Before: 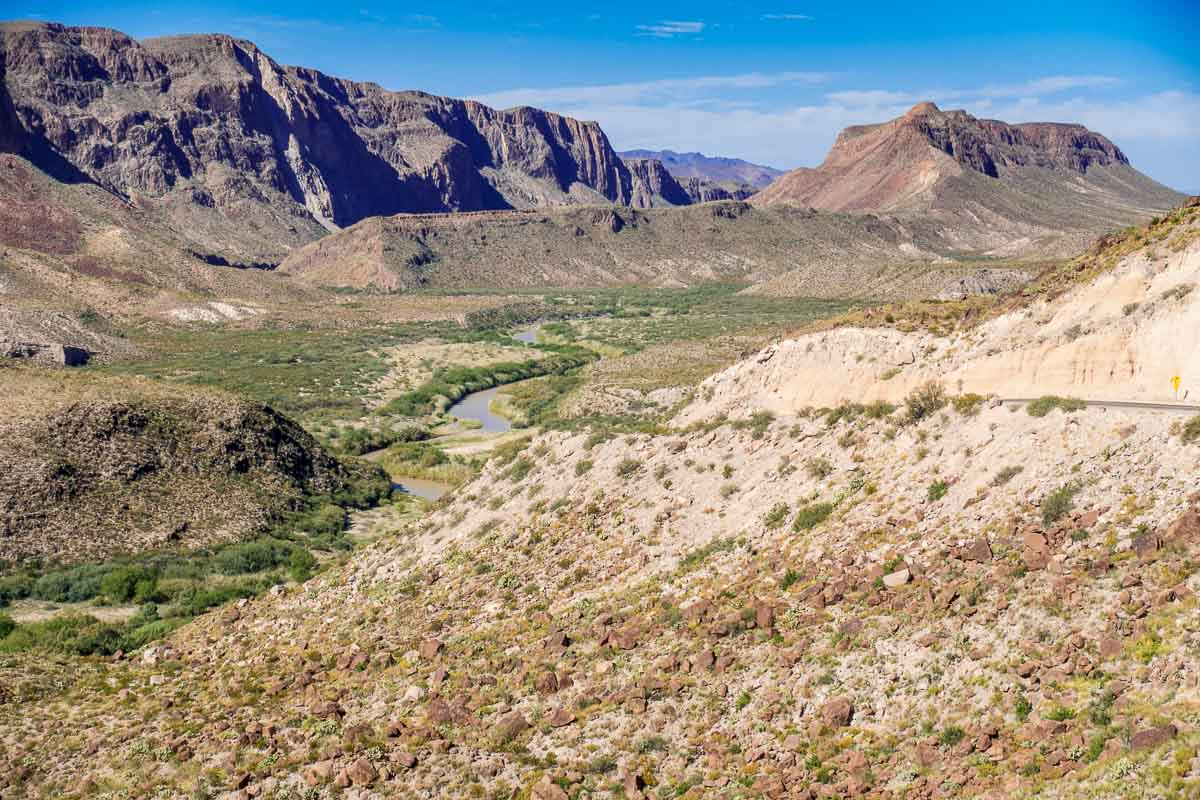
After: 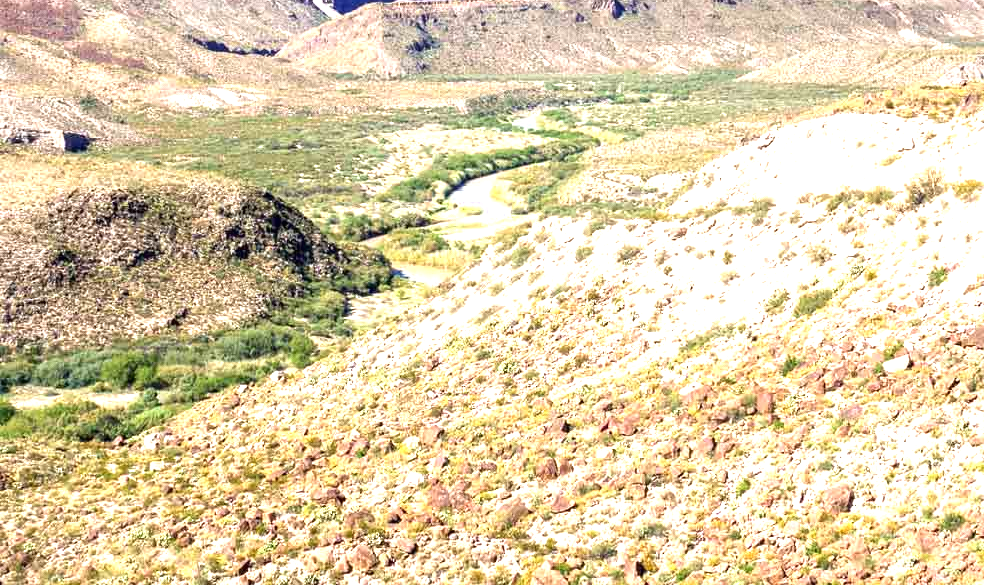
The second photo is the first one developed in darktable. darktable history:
crop: top 26.819%, right 17.944%
exposure: black level correction 0, exposure 1.369 EV, compensate highlight preservation false
